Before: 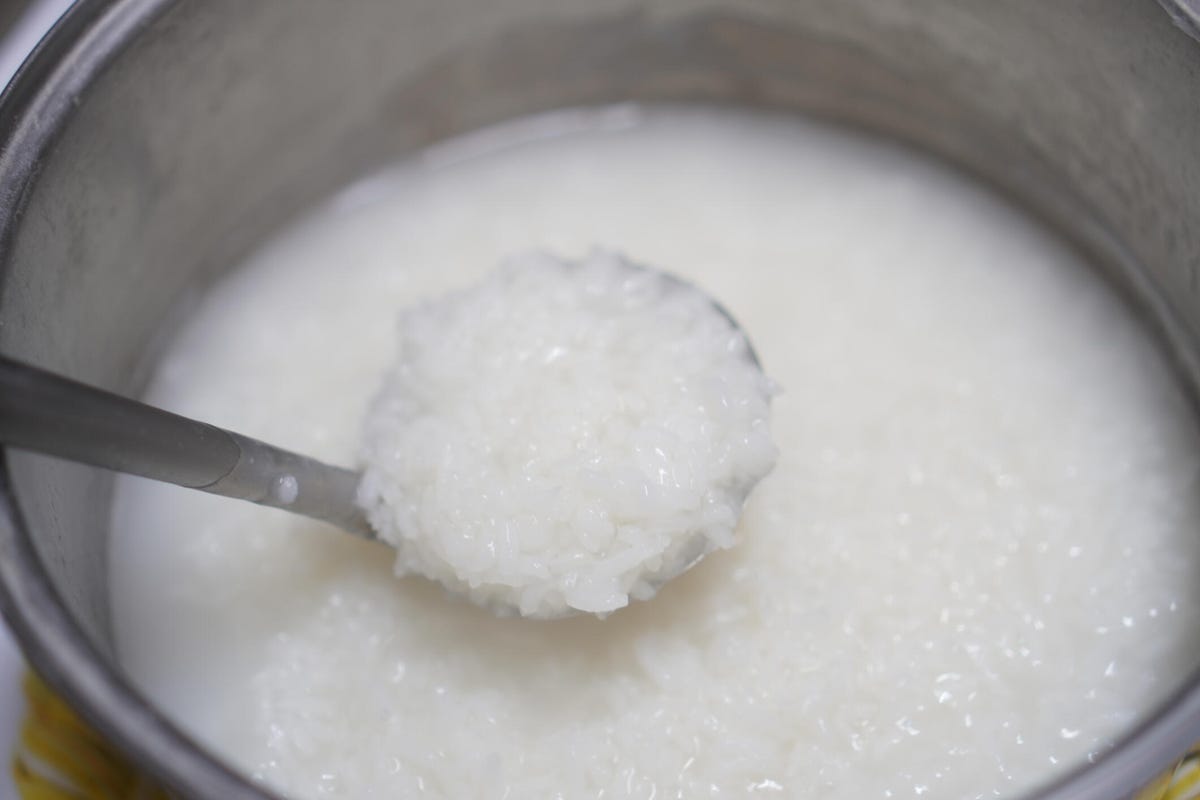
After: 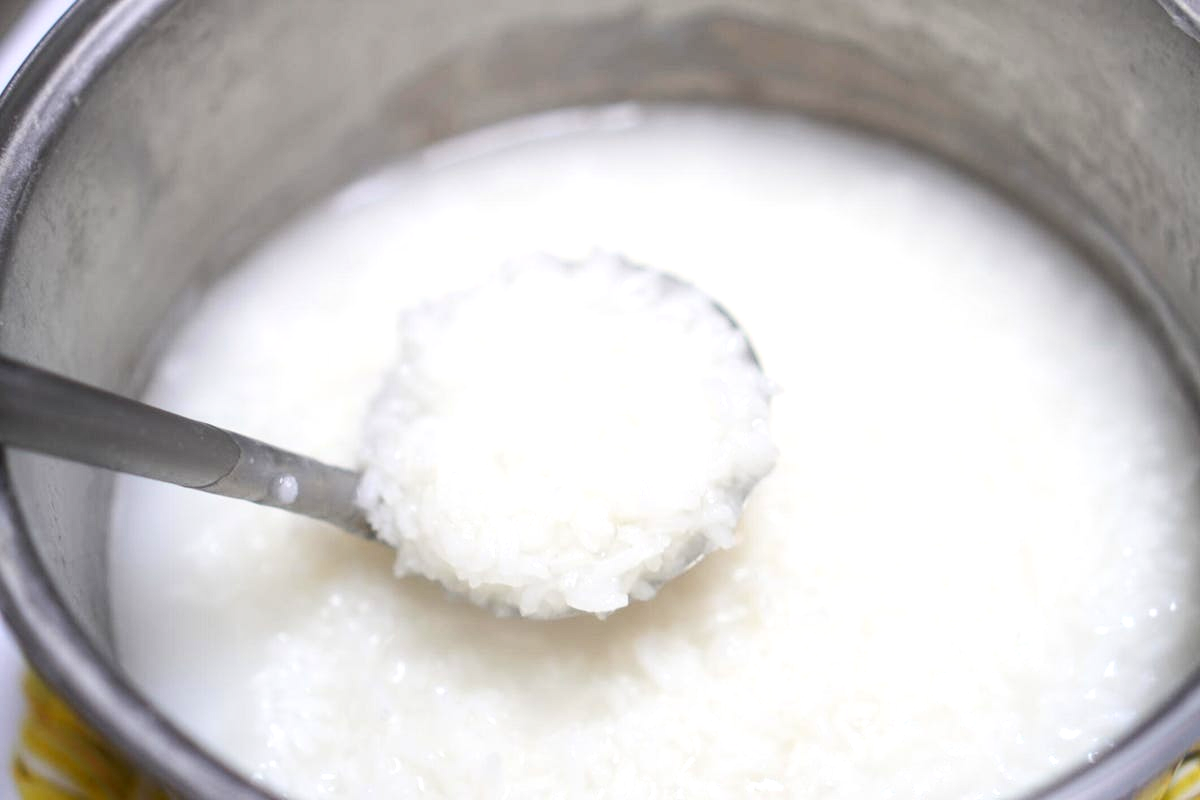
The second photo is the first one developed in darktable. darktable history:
shadows and highlights: radius 127.97, shadows 30.51, highlights -30.85, low approximation 0.01, soften with gaussian
contrast brightness saturation: contrast 0.202, brightness 0.155, saturation 0.141
levels: levels [0, 0.435, 0.917]
local contrast: on, module defaults
